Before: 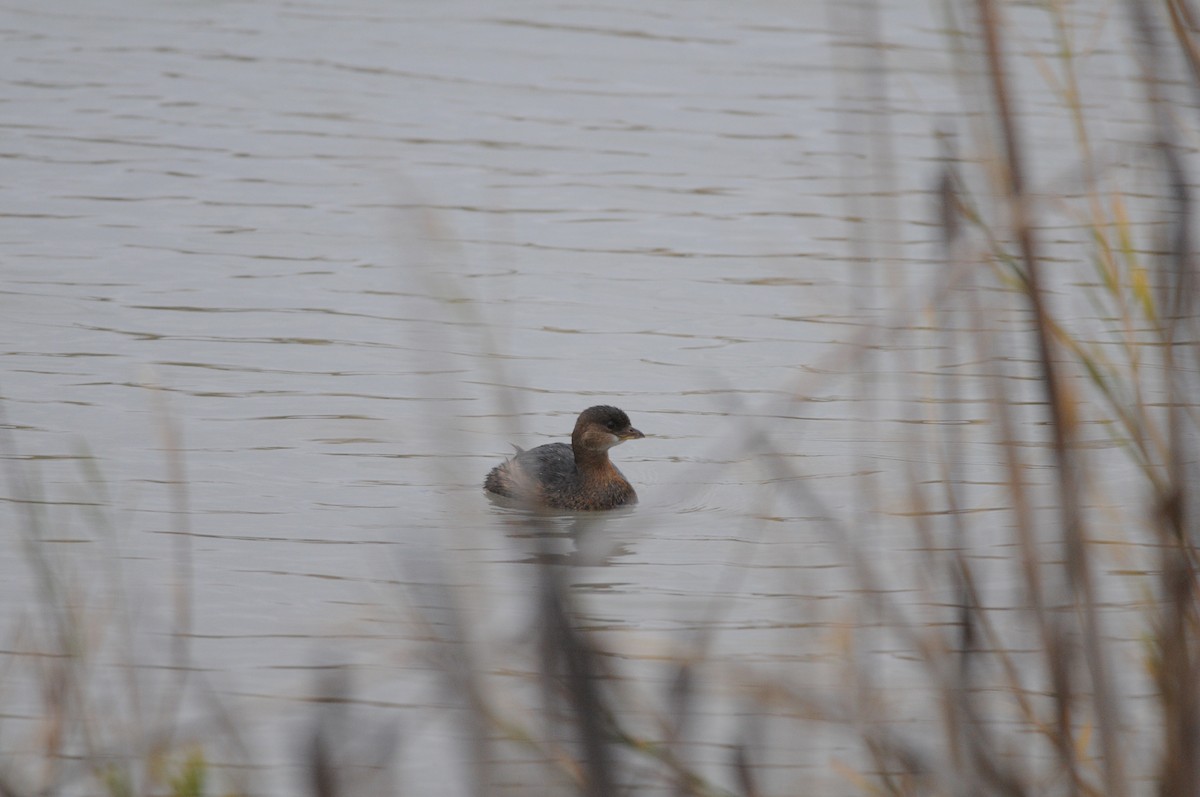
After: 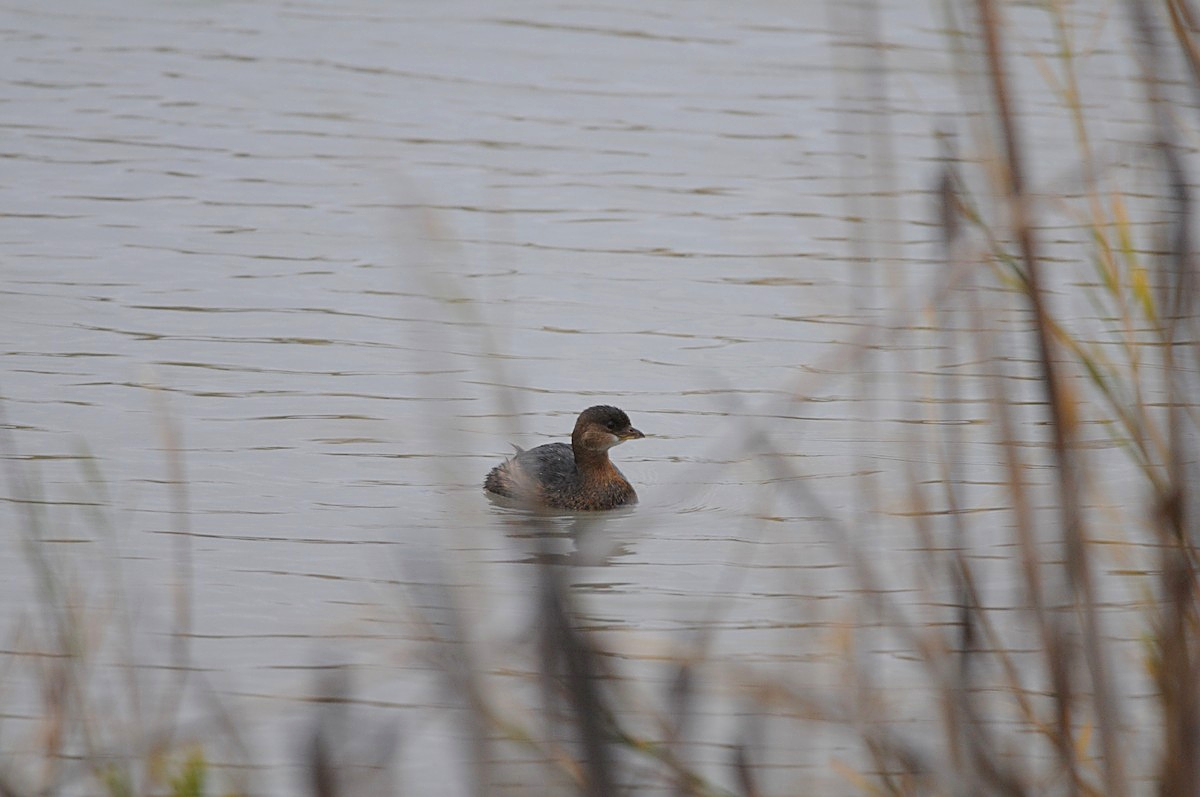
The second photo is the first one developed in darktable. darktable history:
contrast equalizer: y [[0.5 ×6], [0.5 ×6], [0.975, 0.964, 0.925, 0.865, 0.793, 0.721], [0 ×6], [0 ×6]]
sharpen: on, module defaults
contrast brightness saturation: contrast 0.075, saturation 0.199
